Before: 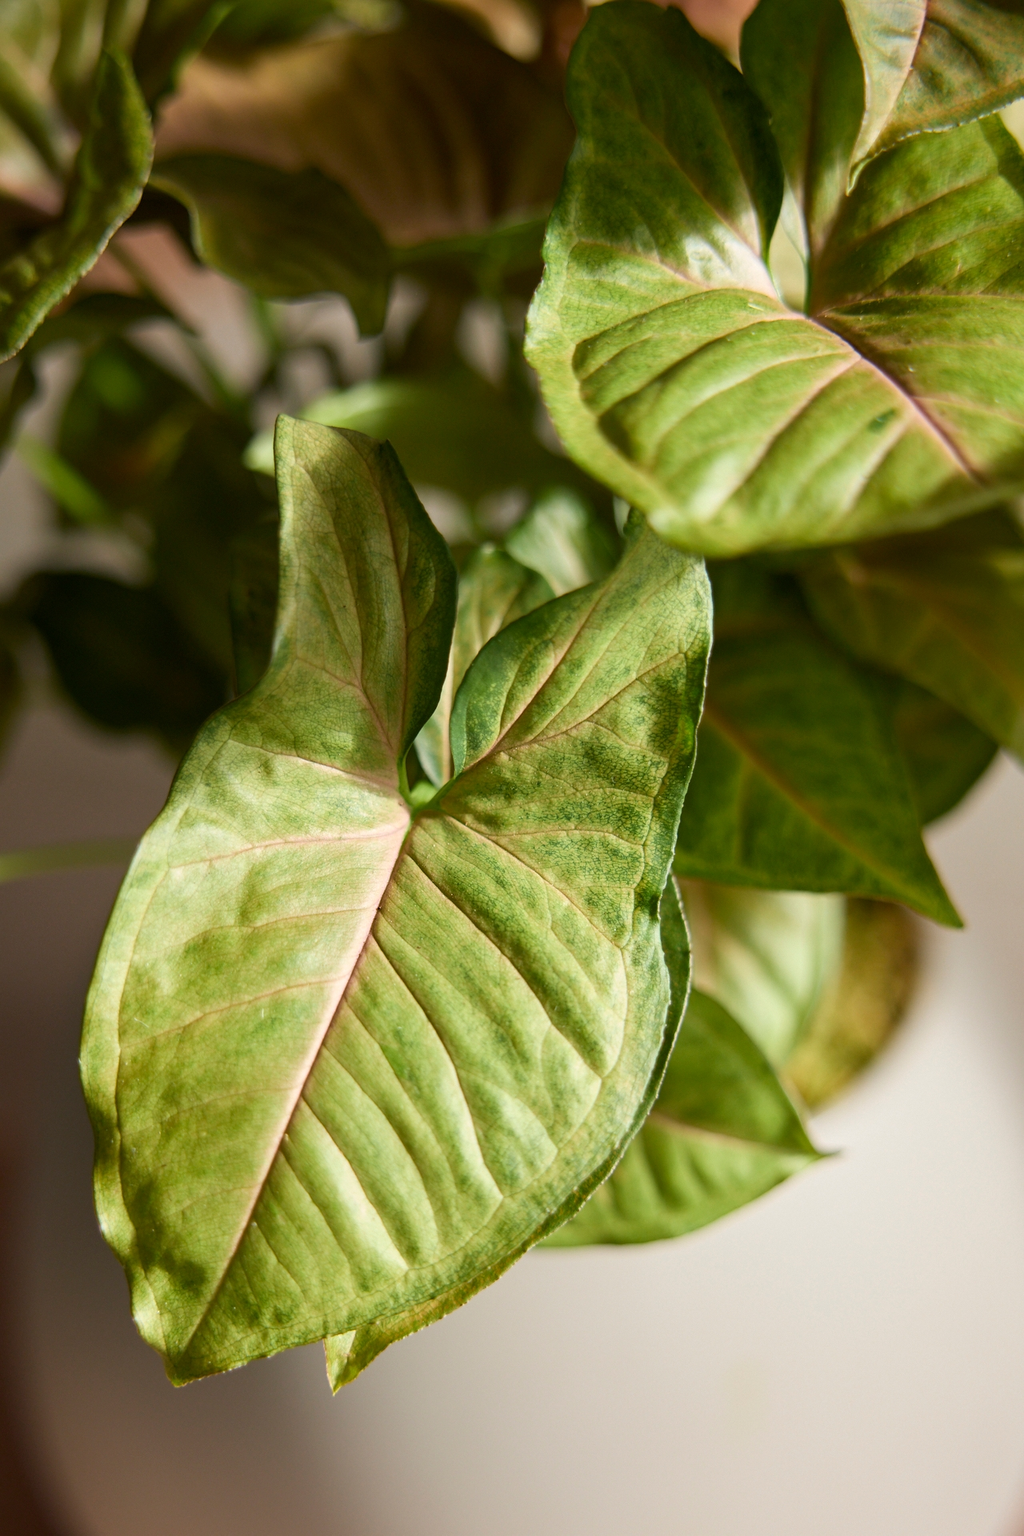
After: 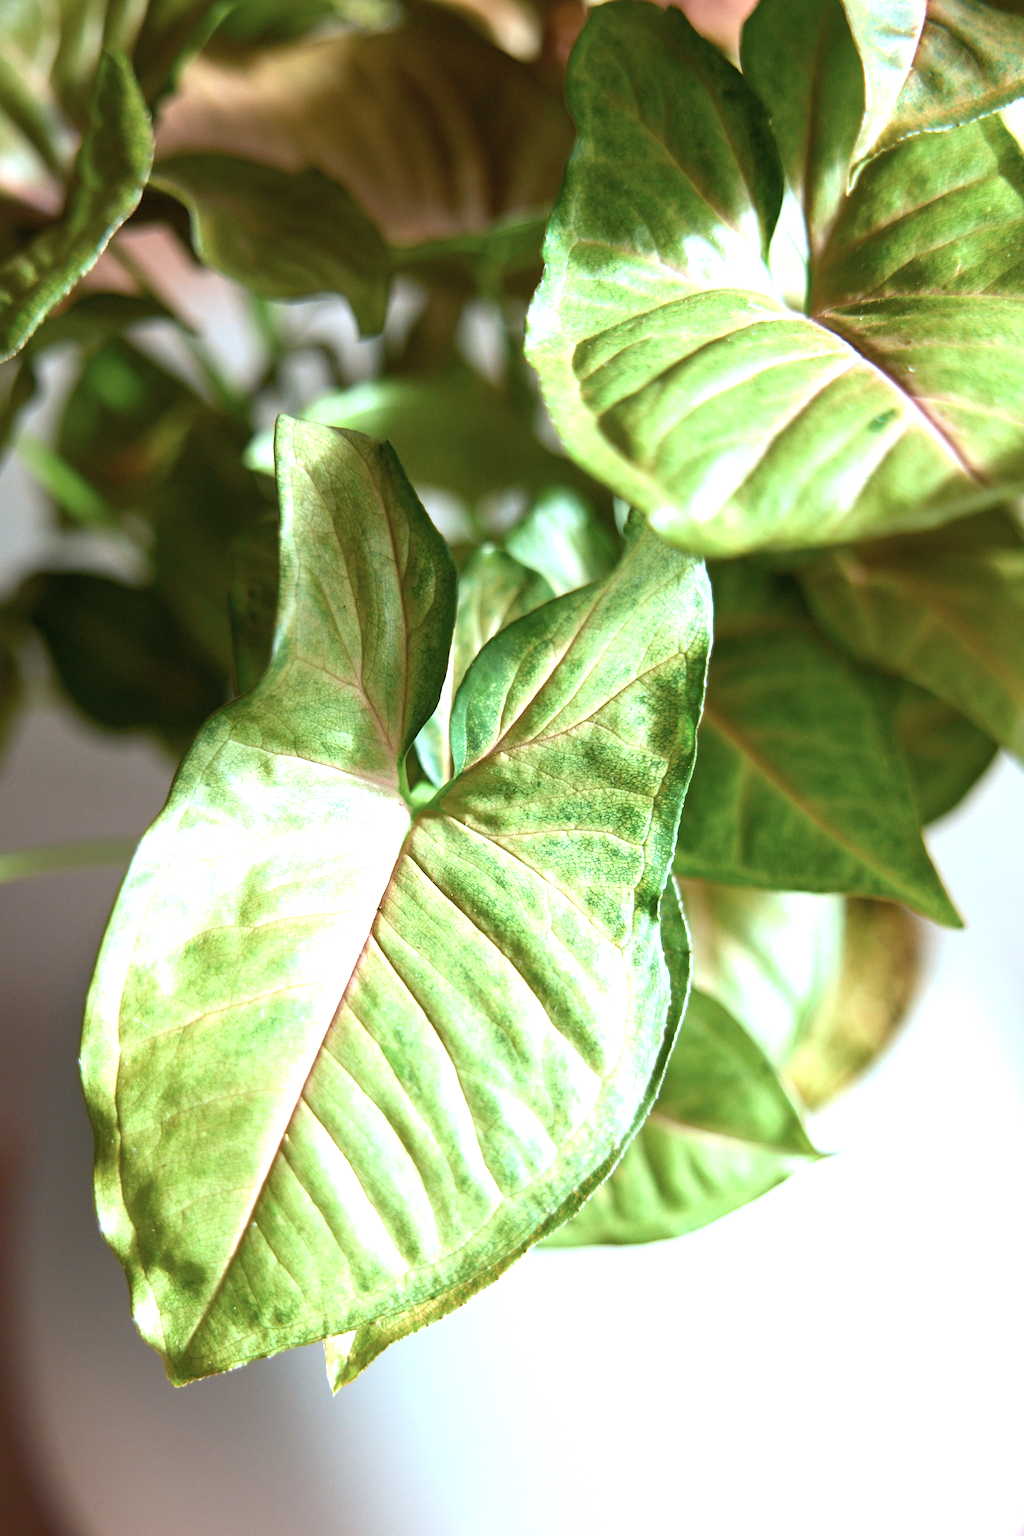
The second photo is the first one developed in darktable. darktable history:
color correction: highlights a* -8.91, highlights b* -23.59
exposure: black level correction 0, exposure 1.2 EV, compensate exposure bias true, compensate highlight preservation false
